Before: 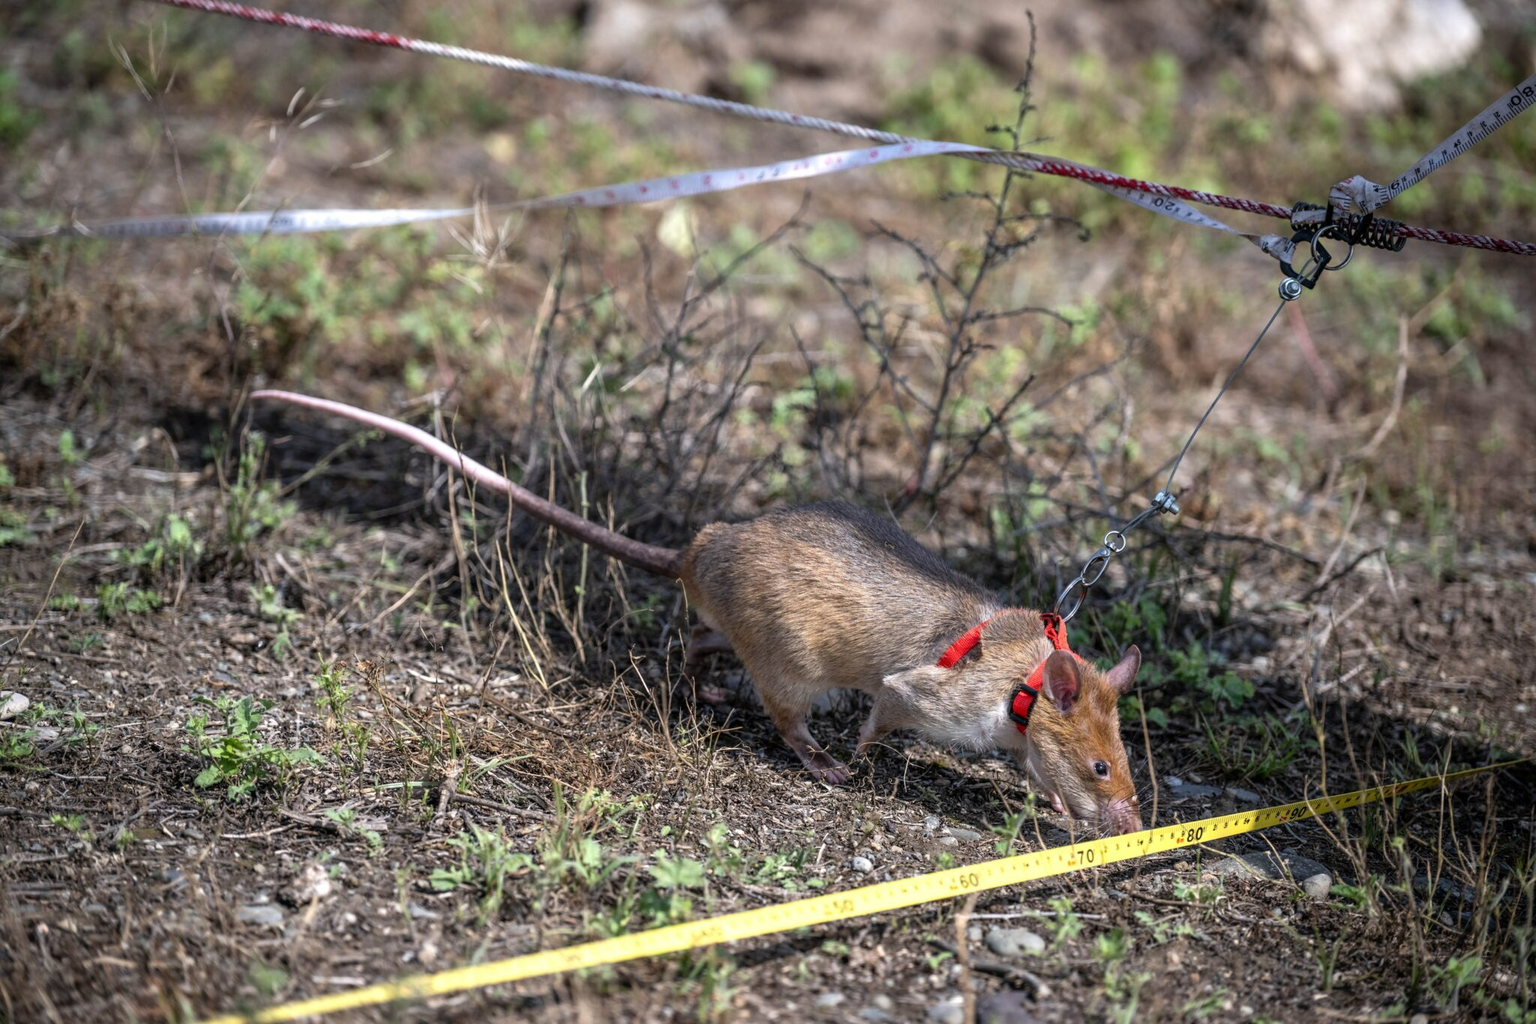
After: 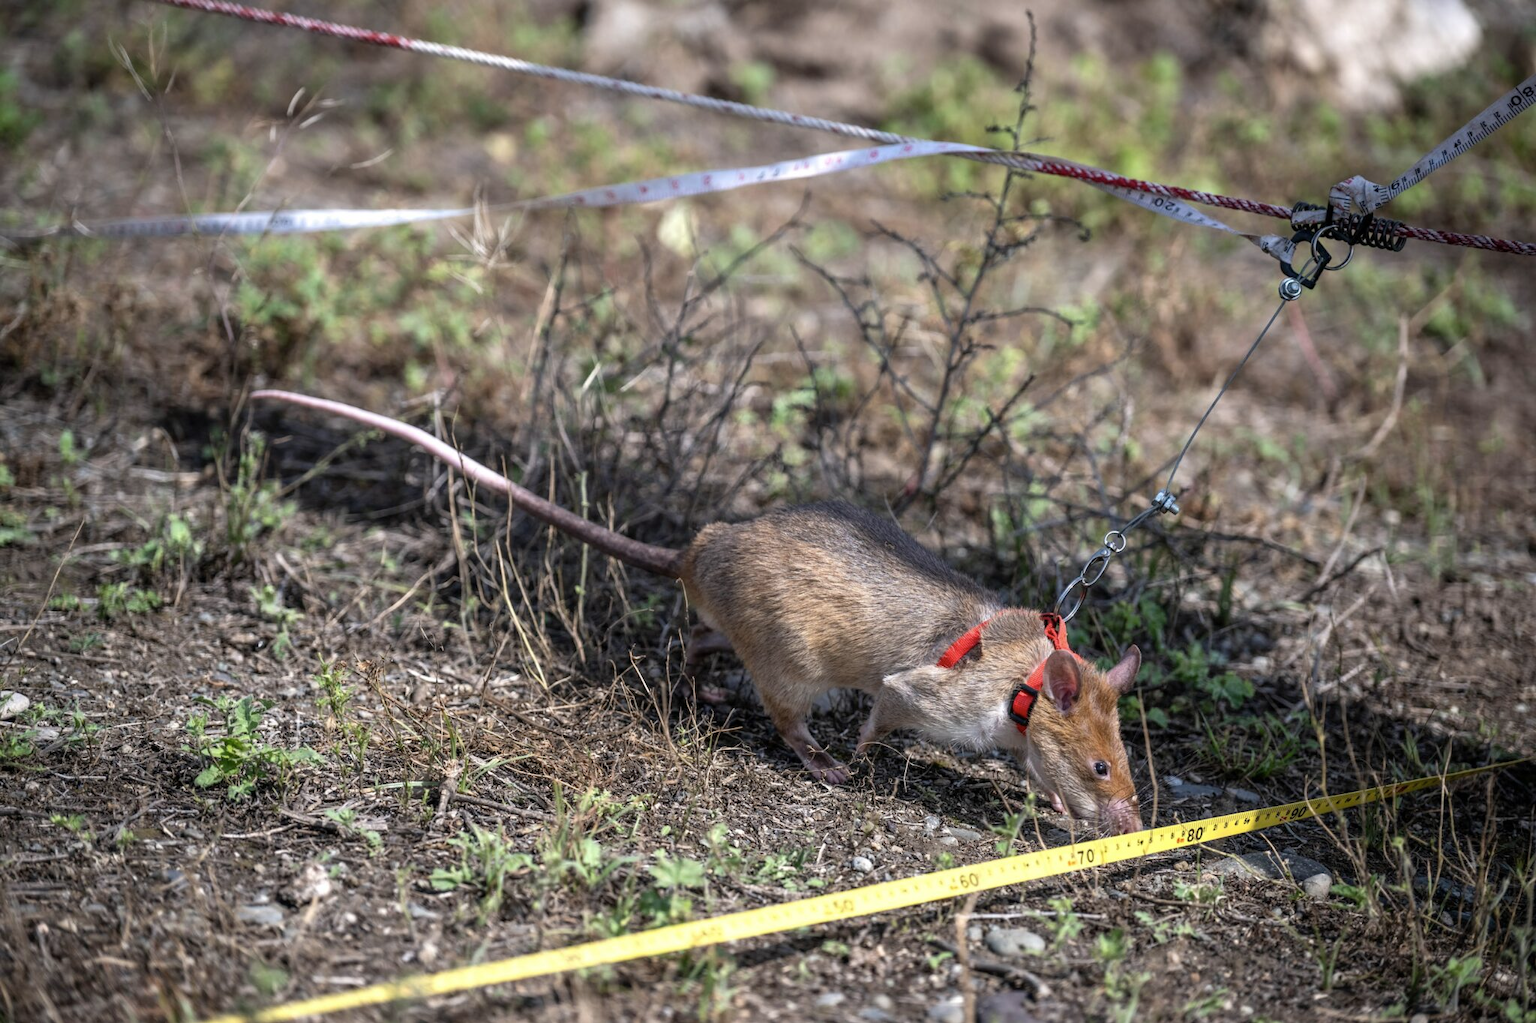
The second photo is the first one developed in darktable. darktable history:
rotate and perspective: automatic cropping off
color correction: highlights a* -0.137, highlights b* 0.137
color zones: curves: ch1 [(0, 0.469) (0.001, 0.469) (0.12, 0.446) (0.248, 0.469) (0.5, 0.5) (0.748, 0.5) (0.999, 0.469) (1, 0.469)]
